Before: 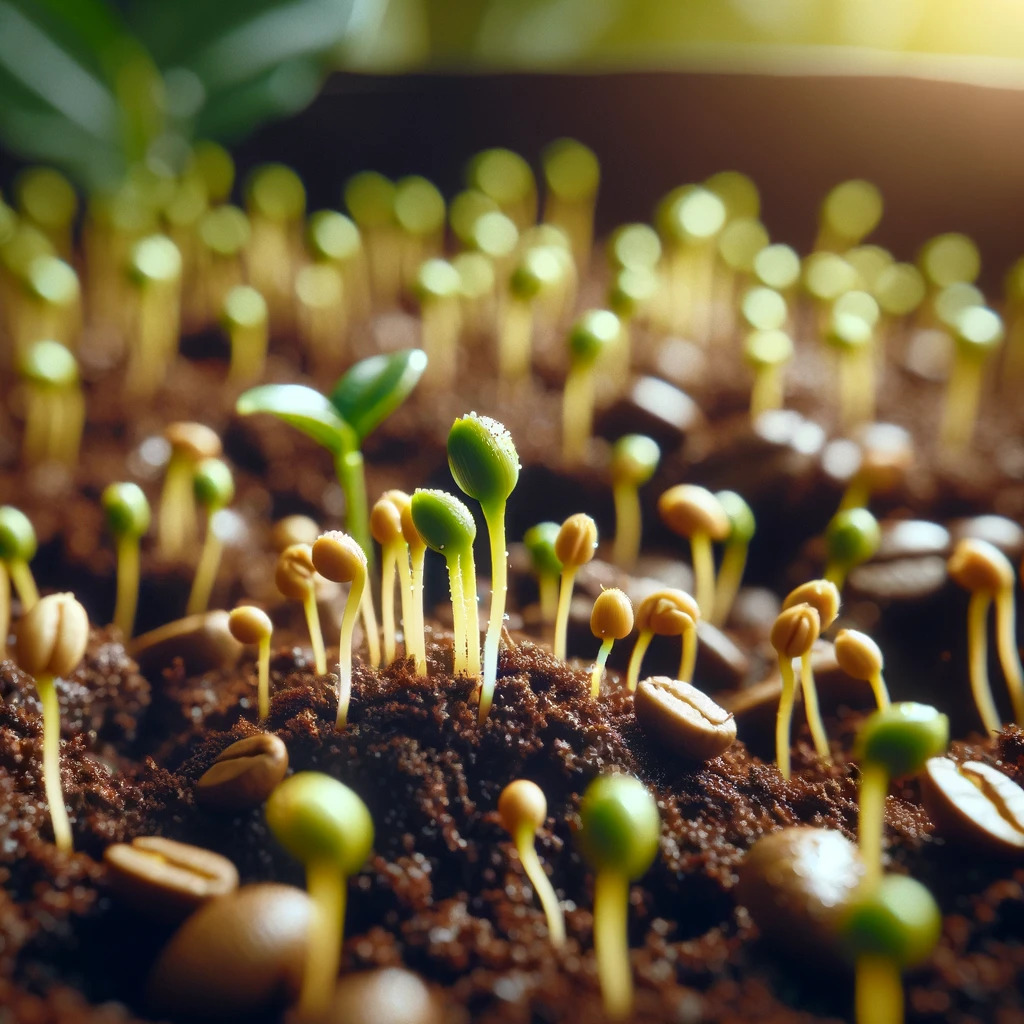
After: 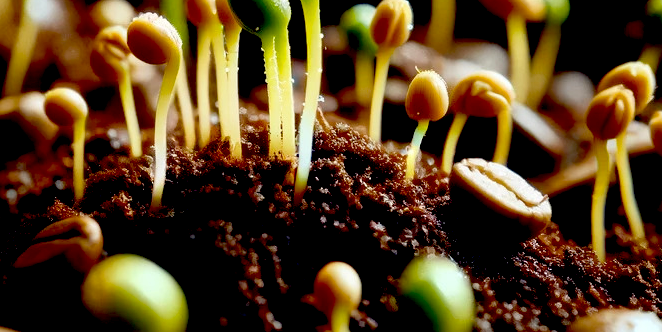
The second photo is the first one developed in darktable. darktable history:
exposure: black level correction 0.058, compensate exposure bias true, compensate highlight preservation false
crop: left 18.126%, top 50.679%, right 17.183%, bottom 16.809%
